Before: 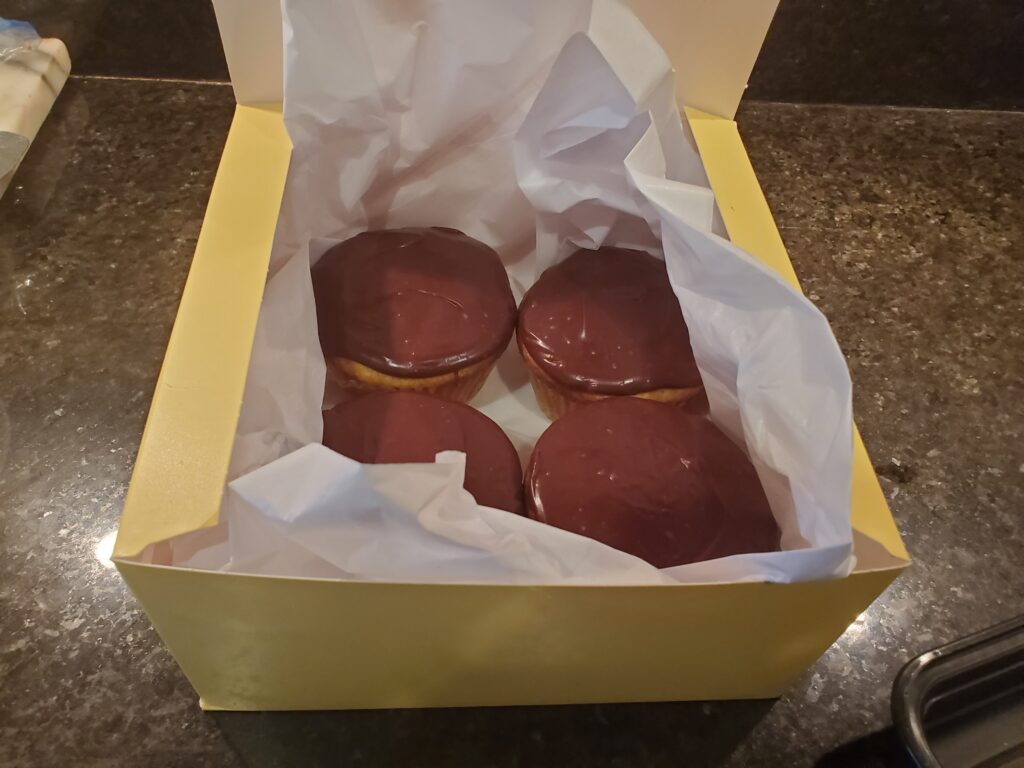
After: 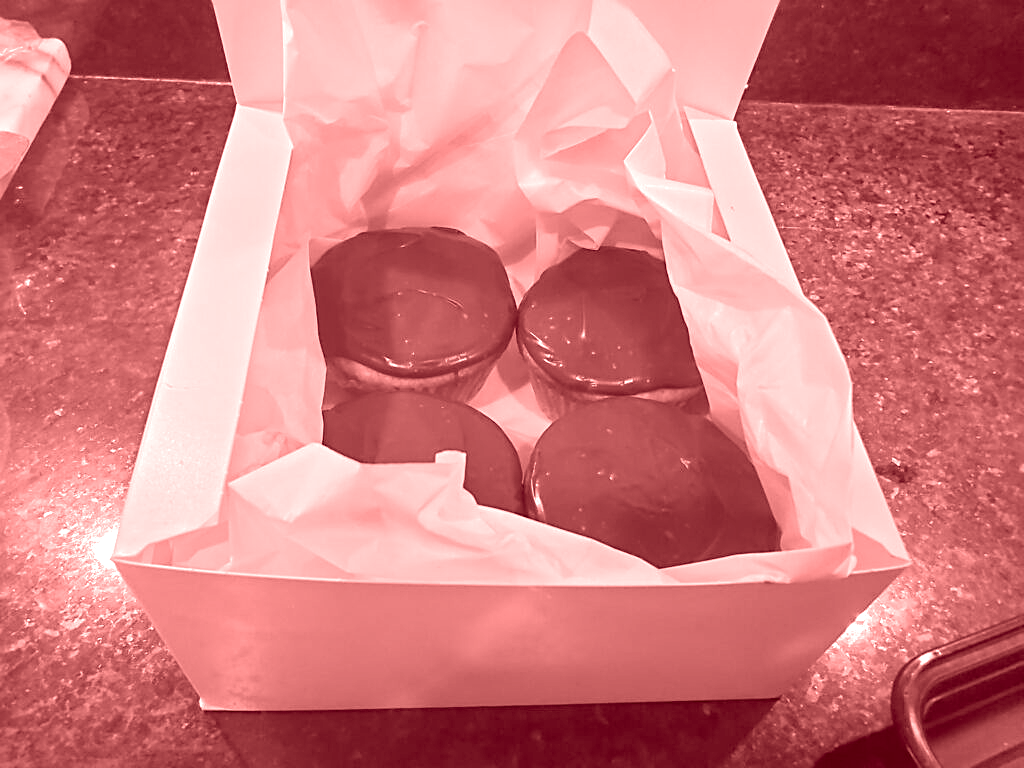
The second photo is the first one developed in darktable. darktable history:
sharpen: on, module defaults
local contrast: highlights 100%, shadows 100%, detail 120%, midtone range 0.2
exposure: exposure 0.559 EV, compensate highlight preservation false
colorize: saturation 60%, source mix 100%
color zones: curves: ch0 [(0, 0.613) (0.01, 0.613) (0.245, 0.448) (0.498, 0.529) (0.642, 0.665) (0.879, 0.777) (0.99, 0.613)]; ch1 [(0, 0) (0.143, 0) (0.286, 0) (0.429, 0) (0.571, 0) (0.714, 0) (0.857, 0)], mix -93.41%
